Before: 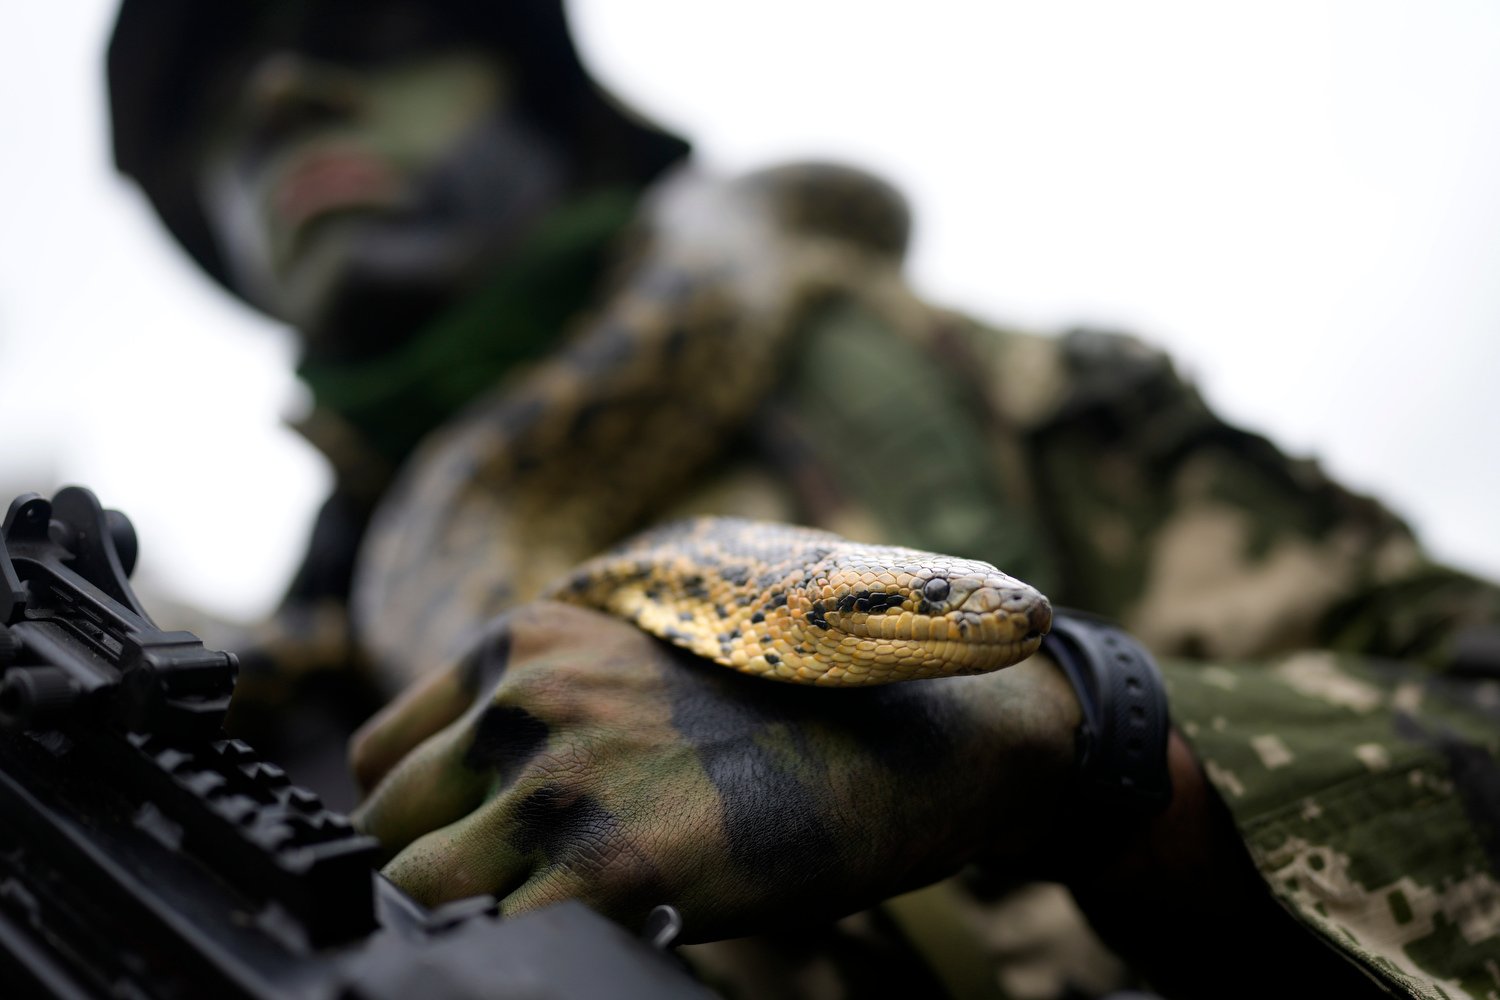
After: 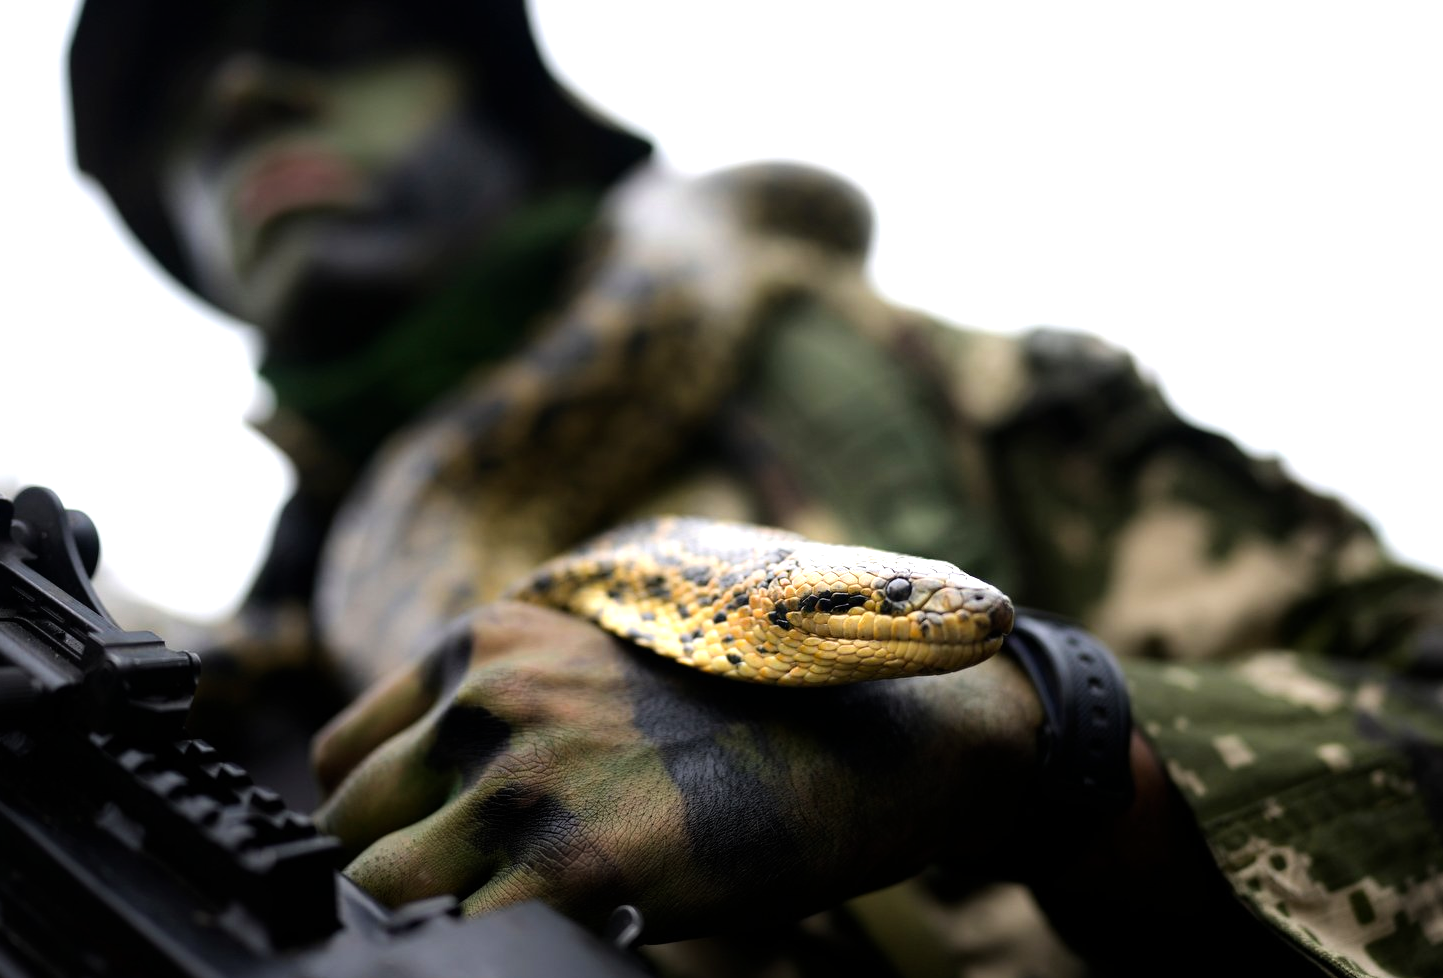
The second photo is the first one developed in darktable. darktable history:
tone equalizer: -8 EV -0.773 EV, -7 EV -0.676 EV, -6 EV -0.612 EV, -5 EV -0.396 EV, -3 EV 0.375 EV, -2 EV 0.6 EV, -1 EV 0.7 EV, +0 EV 0.771 EV, mask exposure compensation -0.492 EV
crop and rotate: left 2.564%, right 1.178%, bottom 2.167%
color correction: highlights b* 0.018, saturation 1.08
